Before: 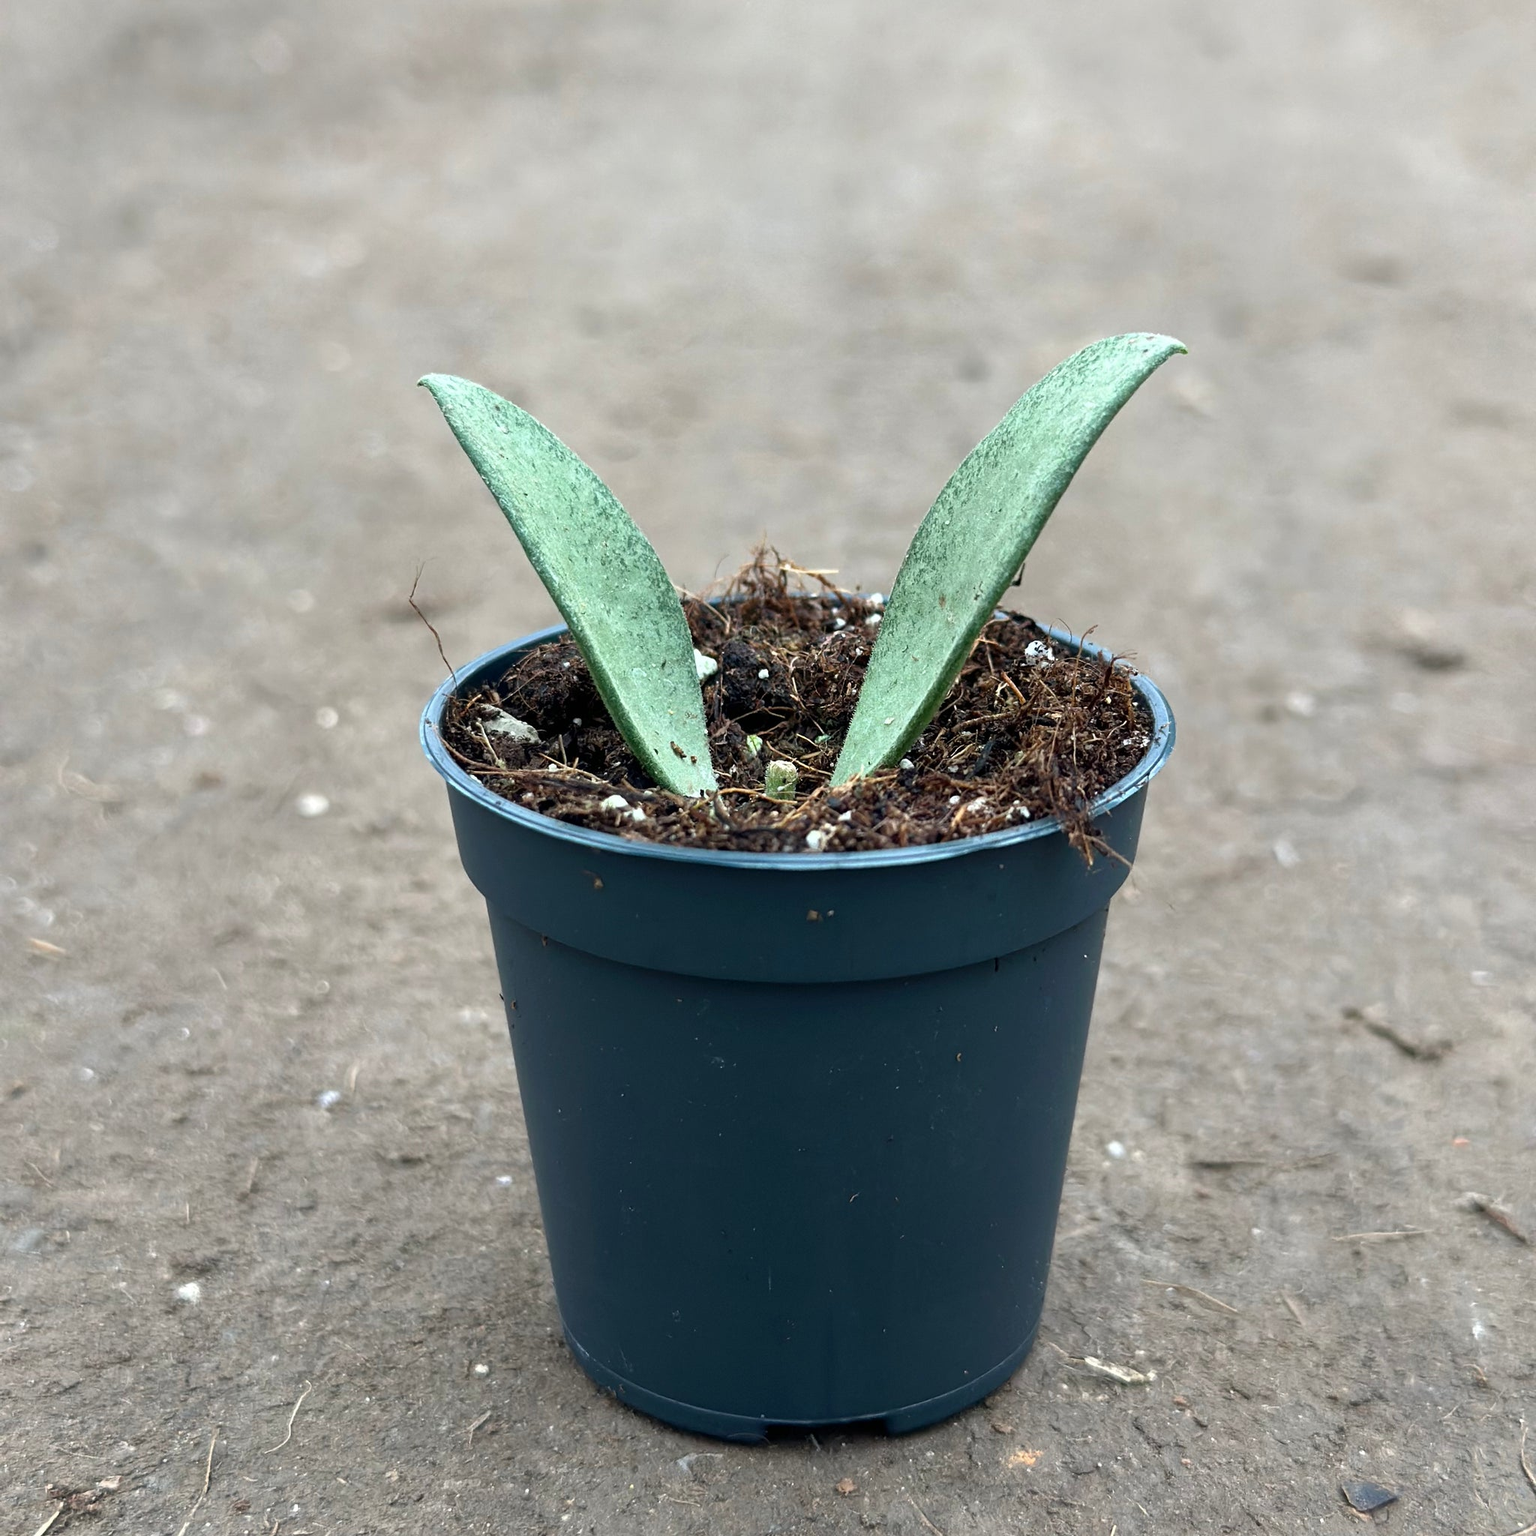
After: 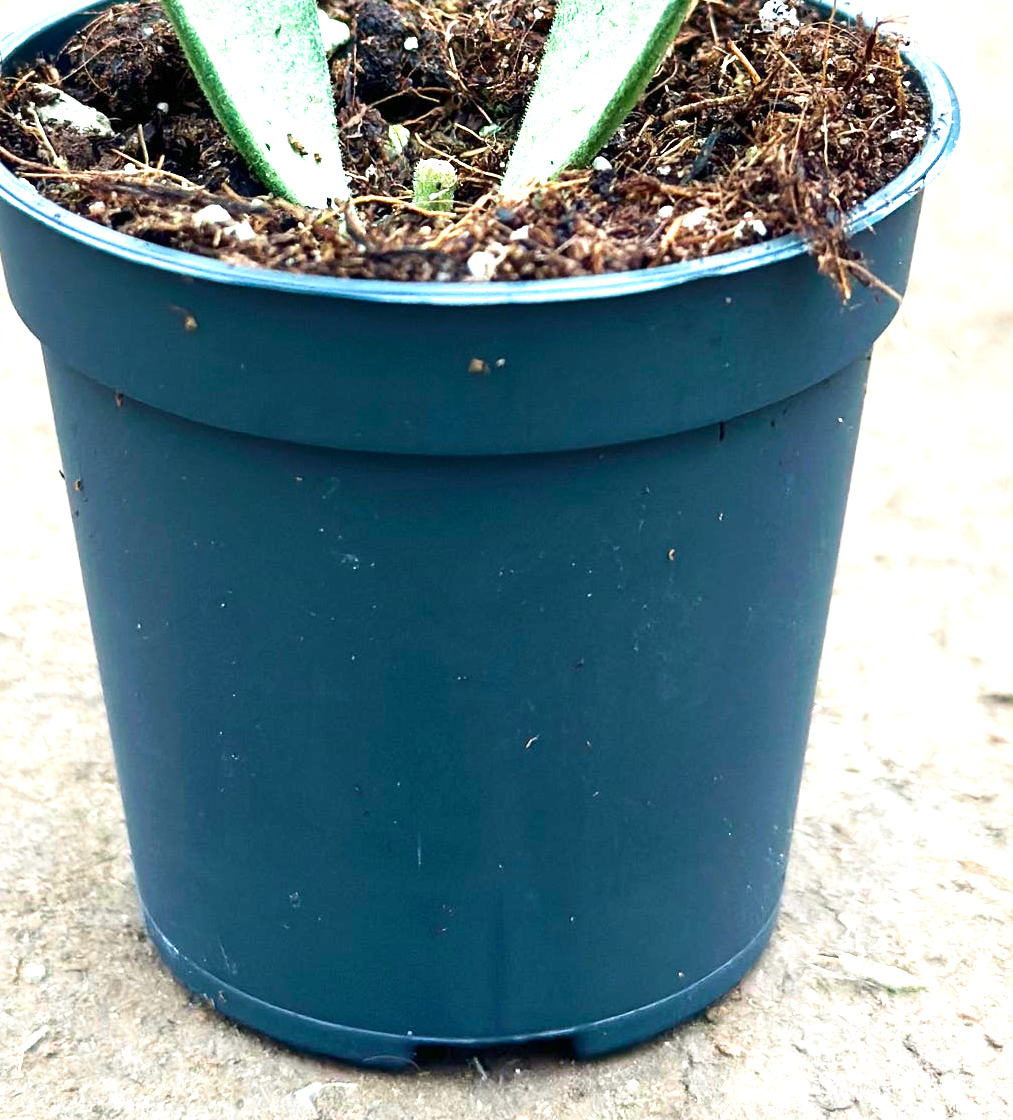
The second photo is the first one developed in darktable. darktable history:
velvia: on, module defaults
crop: left 29.672%, top 41.786%, right 20.851%, bottom 3.487%
graduated density: rotation -0.352°, offset 57.64
contrast brightness saturation: contrast 0.15, brightness -0.01, saturation 0.1
exposure: exposure 2 EV, compensate exposure bias true, compensate highlight preservation false
